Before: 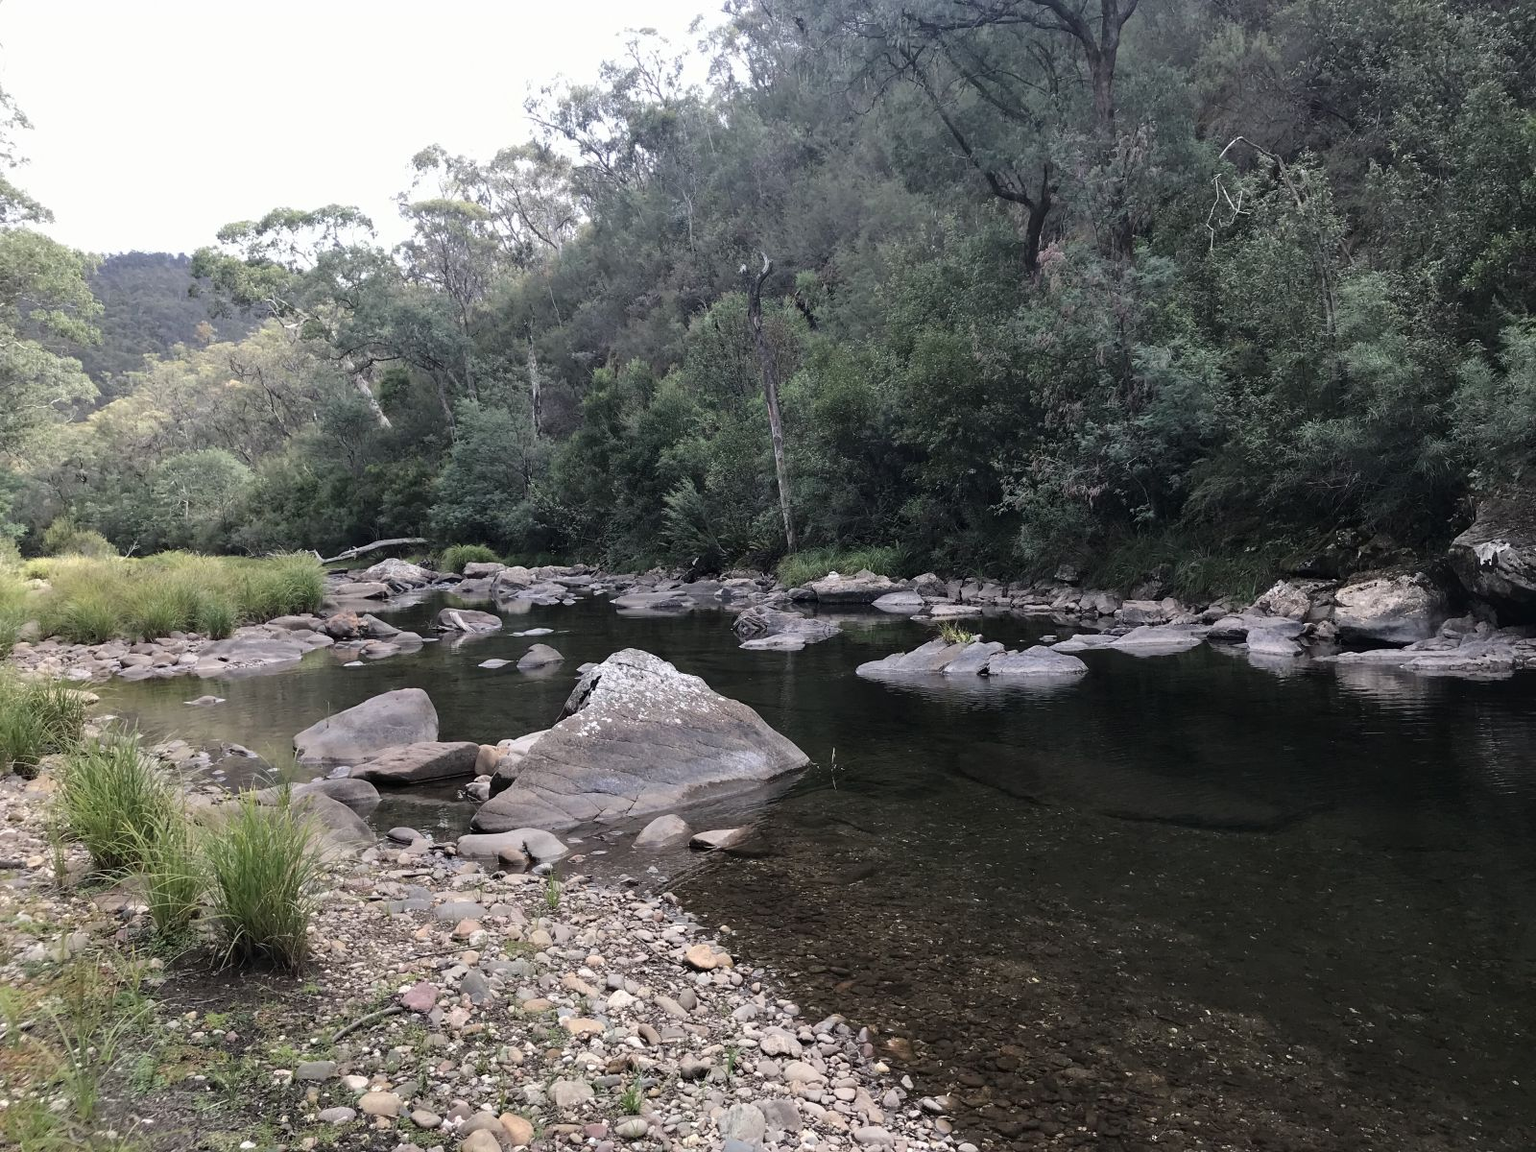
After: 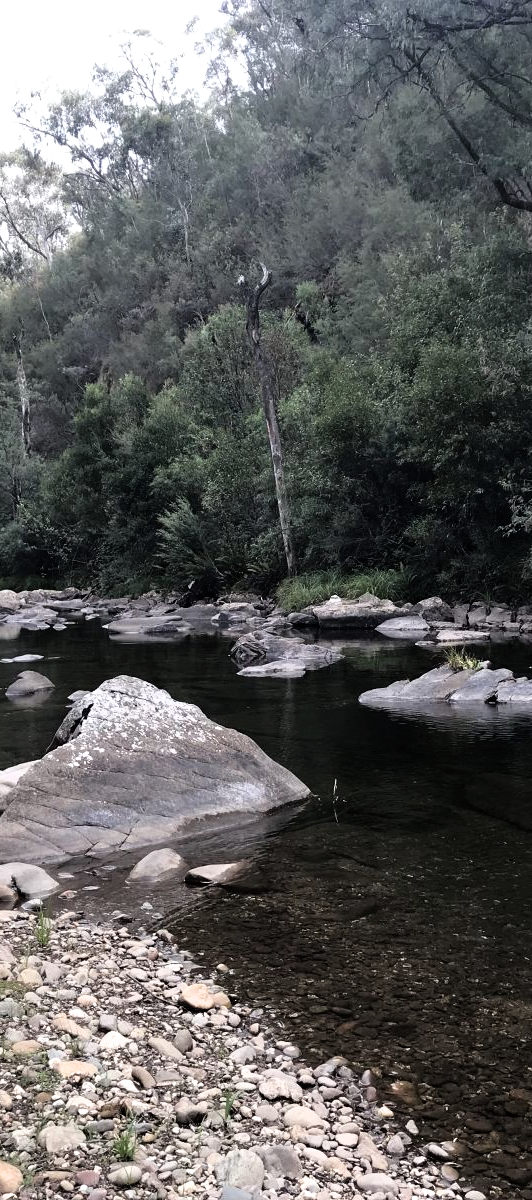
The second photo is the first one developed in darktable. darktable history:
crop: left 33.36%, right 33.36%
filmic rgb: black relative exposure -9.08 EV, white relative exposure 2.3 EV, hardness 7.49
